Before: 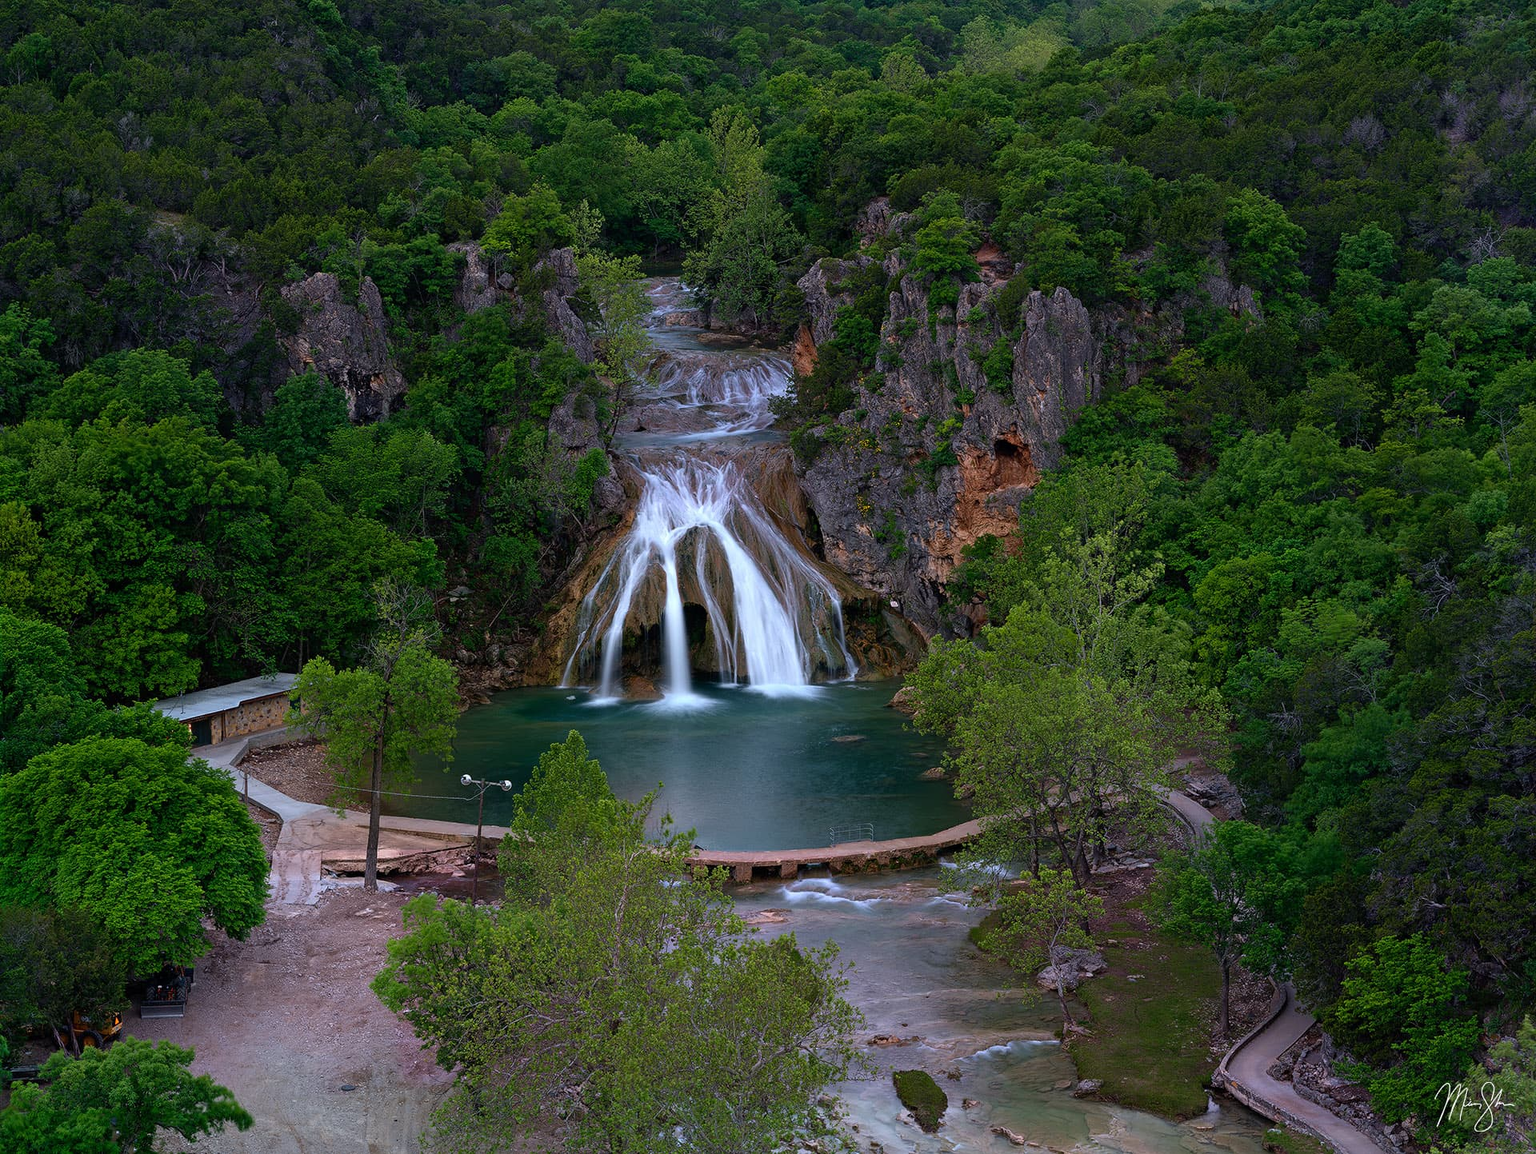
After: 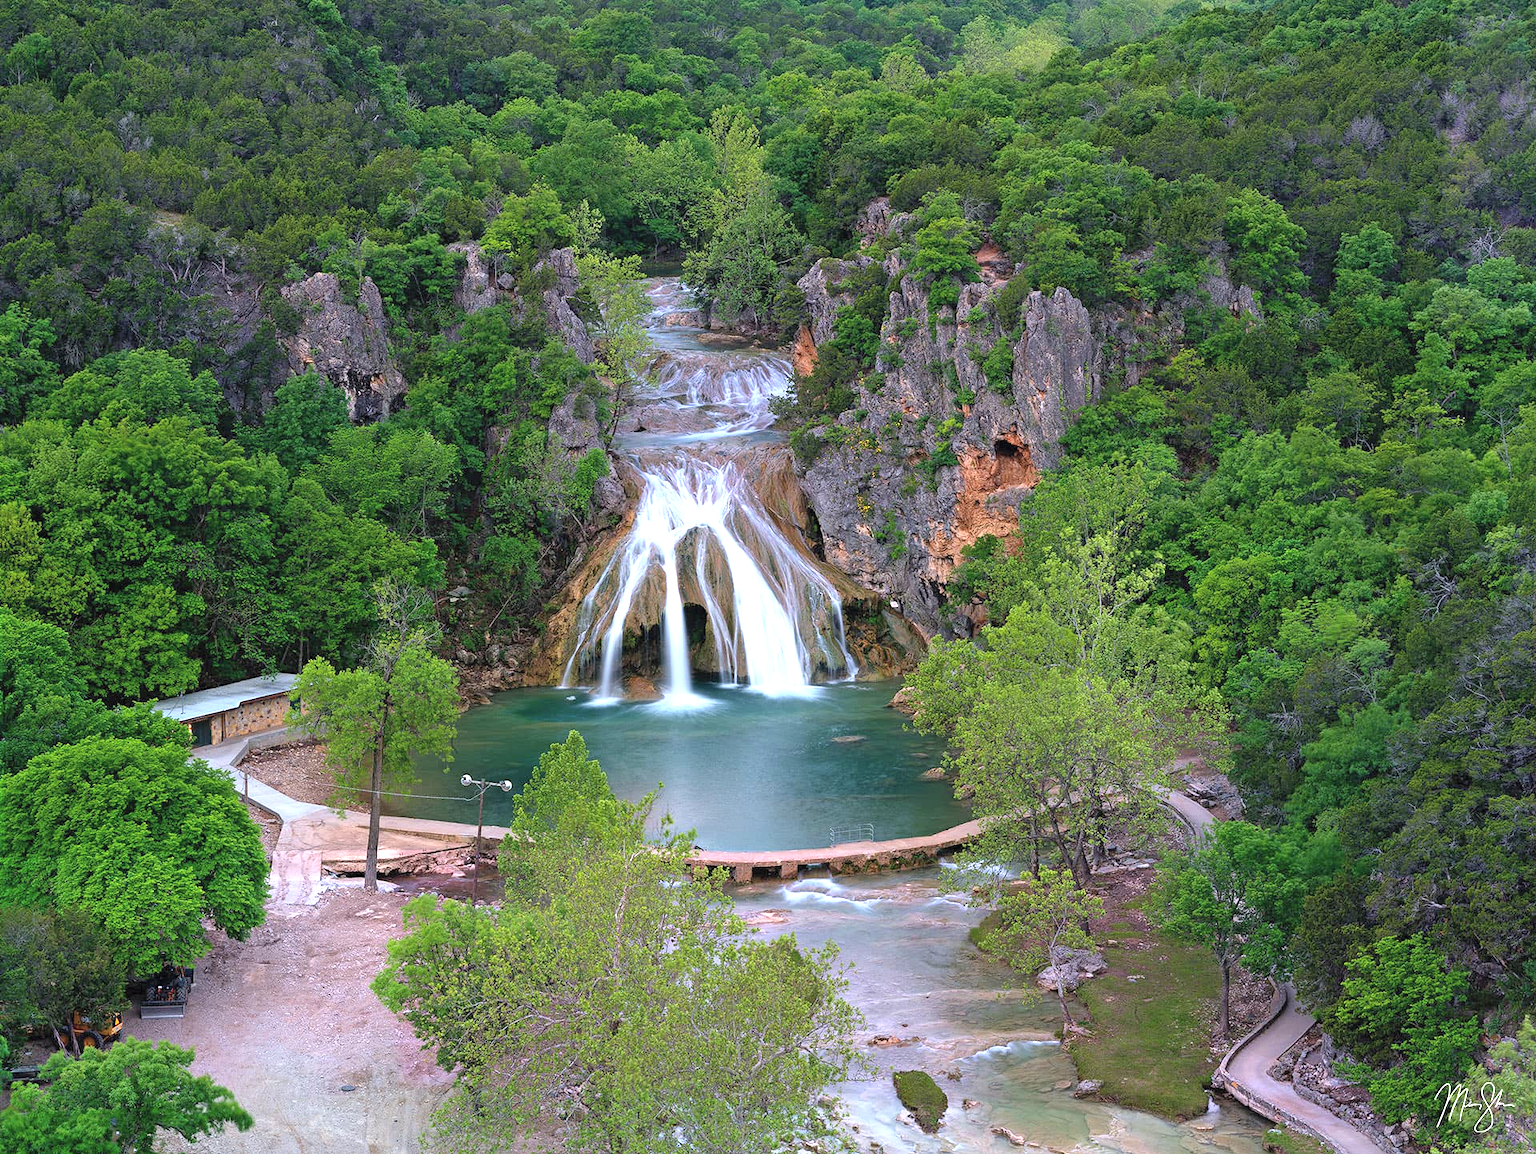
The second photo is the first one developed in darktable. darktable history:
exposure: black level correction 0, exposure 1.2 EV, compensate highlight preservation false
contrast brightness saturation: brightness 0.154
